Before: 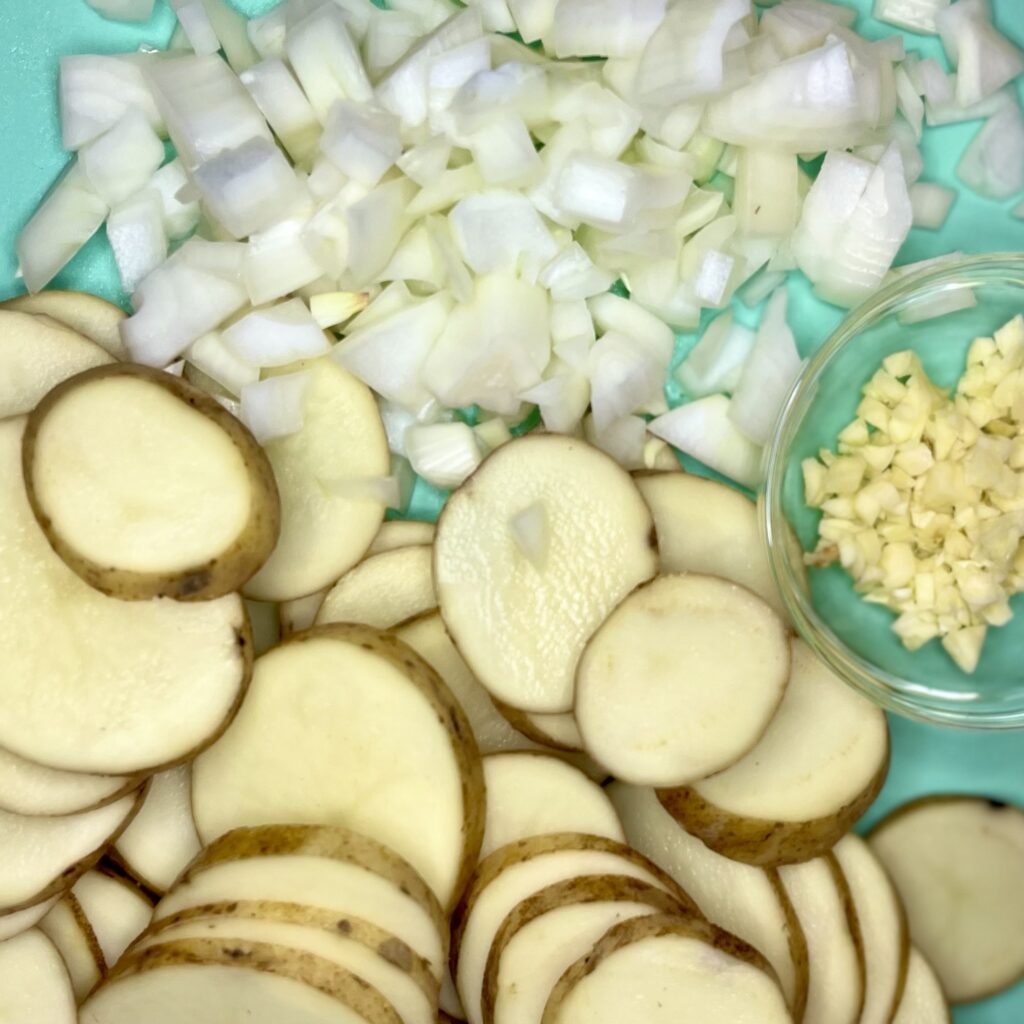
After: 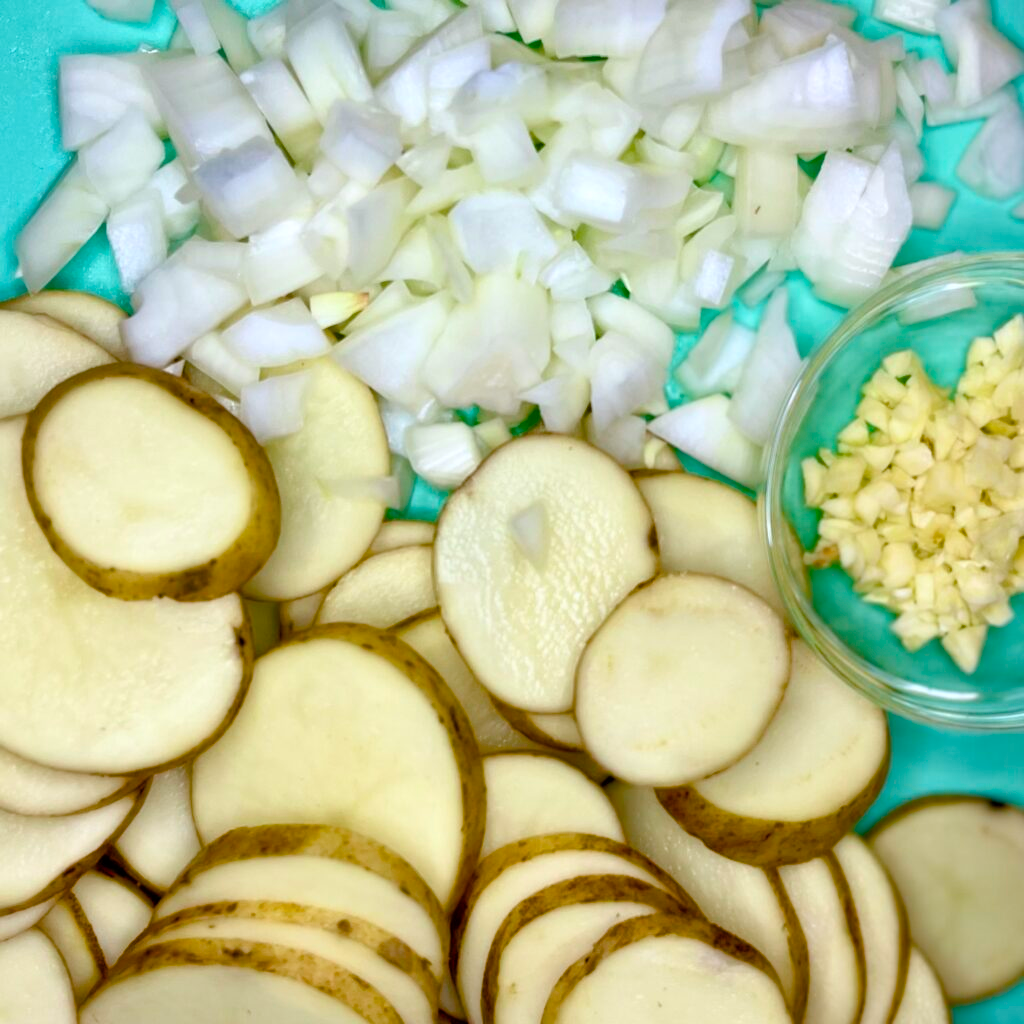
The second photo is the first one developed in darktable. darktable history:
color calibration: illuminant as shot in camera, x 0.358, y 0.373, temperature 4628.91 K
color balance rgb: perceptual saturation grading › global saturation 35%, perceptual saturation grading › highlights -25%, perceptual saturation grading › shadows 50%
